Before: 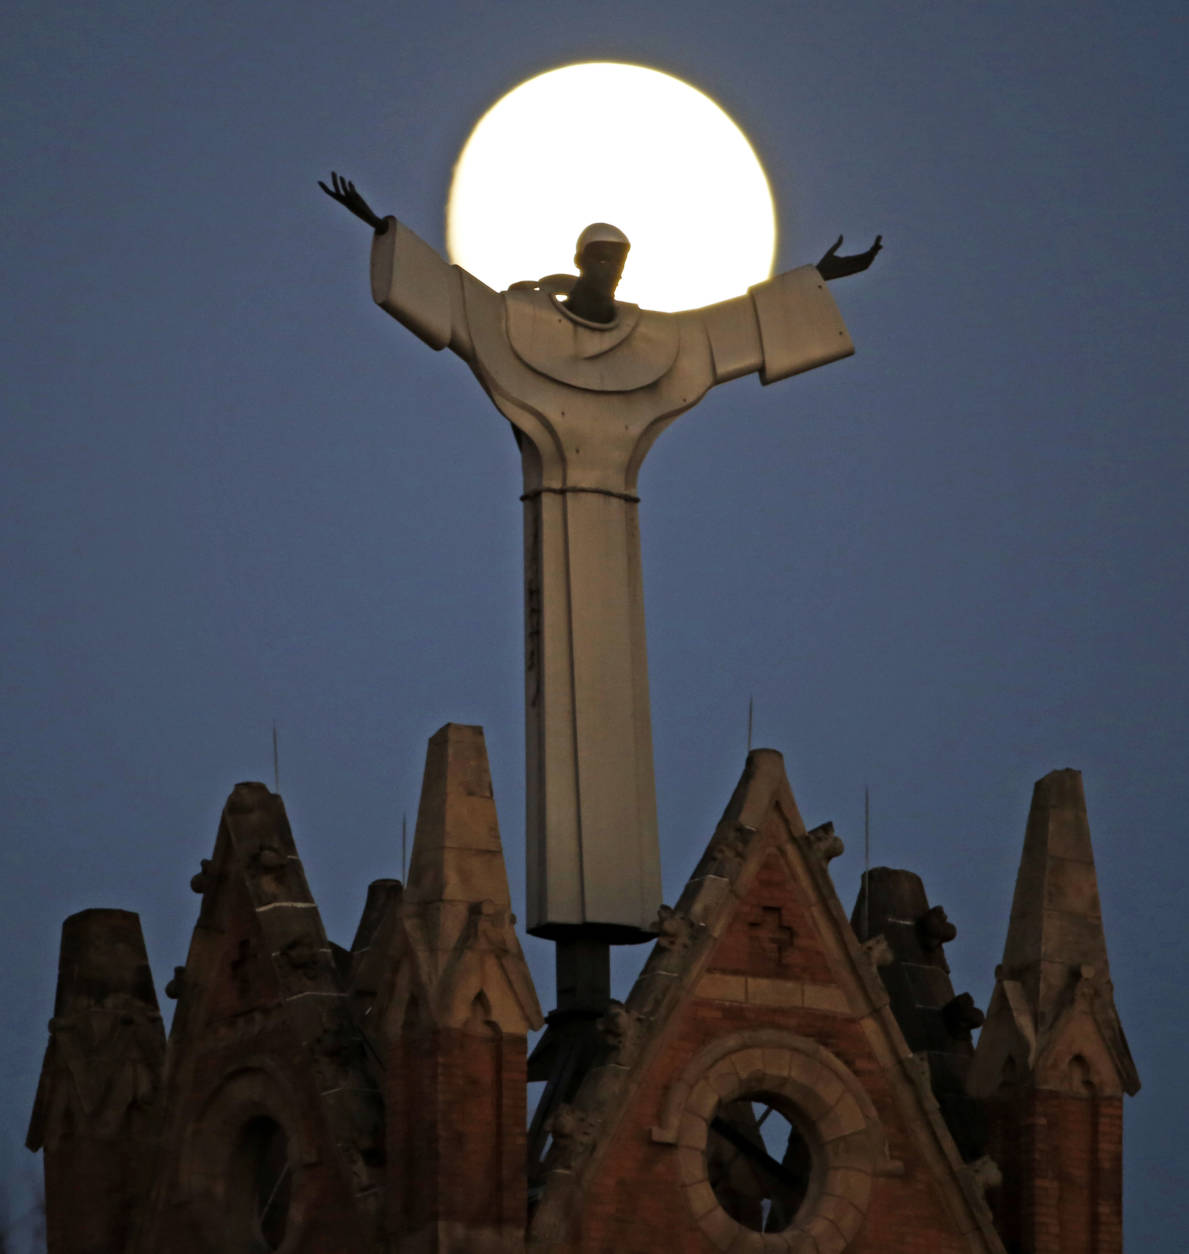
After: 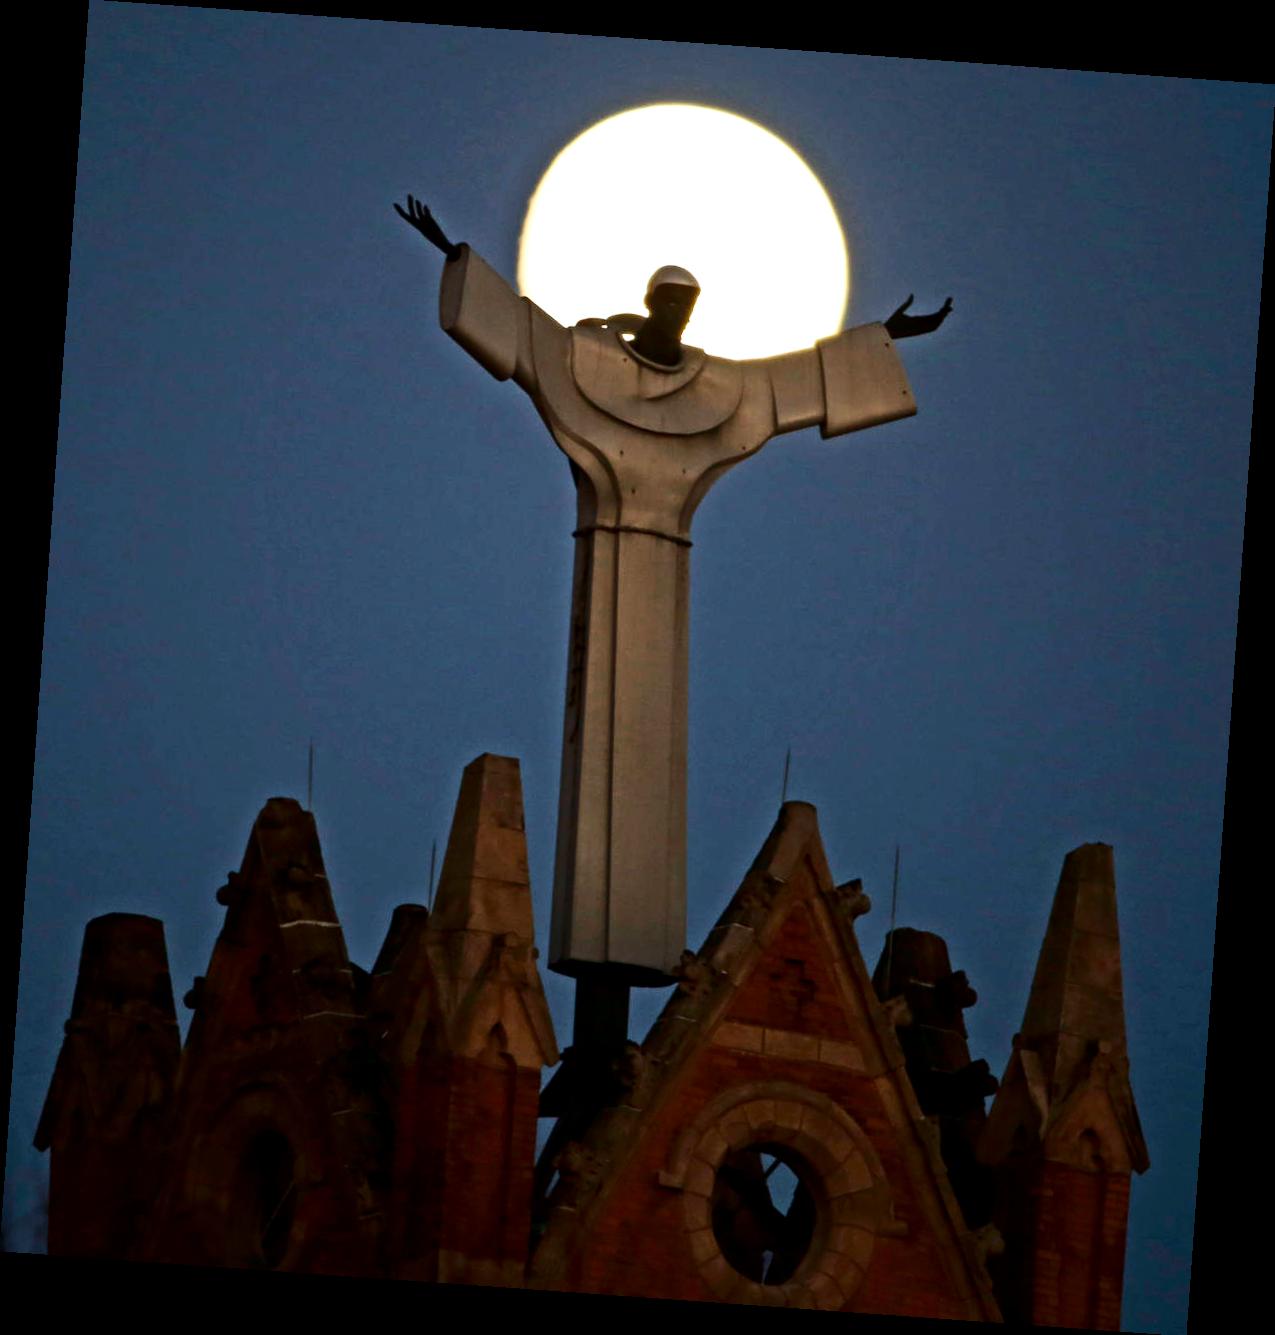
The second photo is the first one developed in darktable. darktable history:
contrast brightness saturation: contrast 0.28
white balance: red 0.982, blue 1.018
color correction: highlights a* -0.137, highlights b* 0.137
exposure: black level correction 0.001, exposure 0.191 EV, compensate highlight preservation false
rotate and perspective: rotation 4.1°, automatic cropping off
